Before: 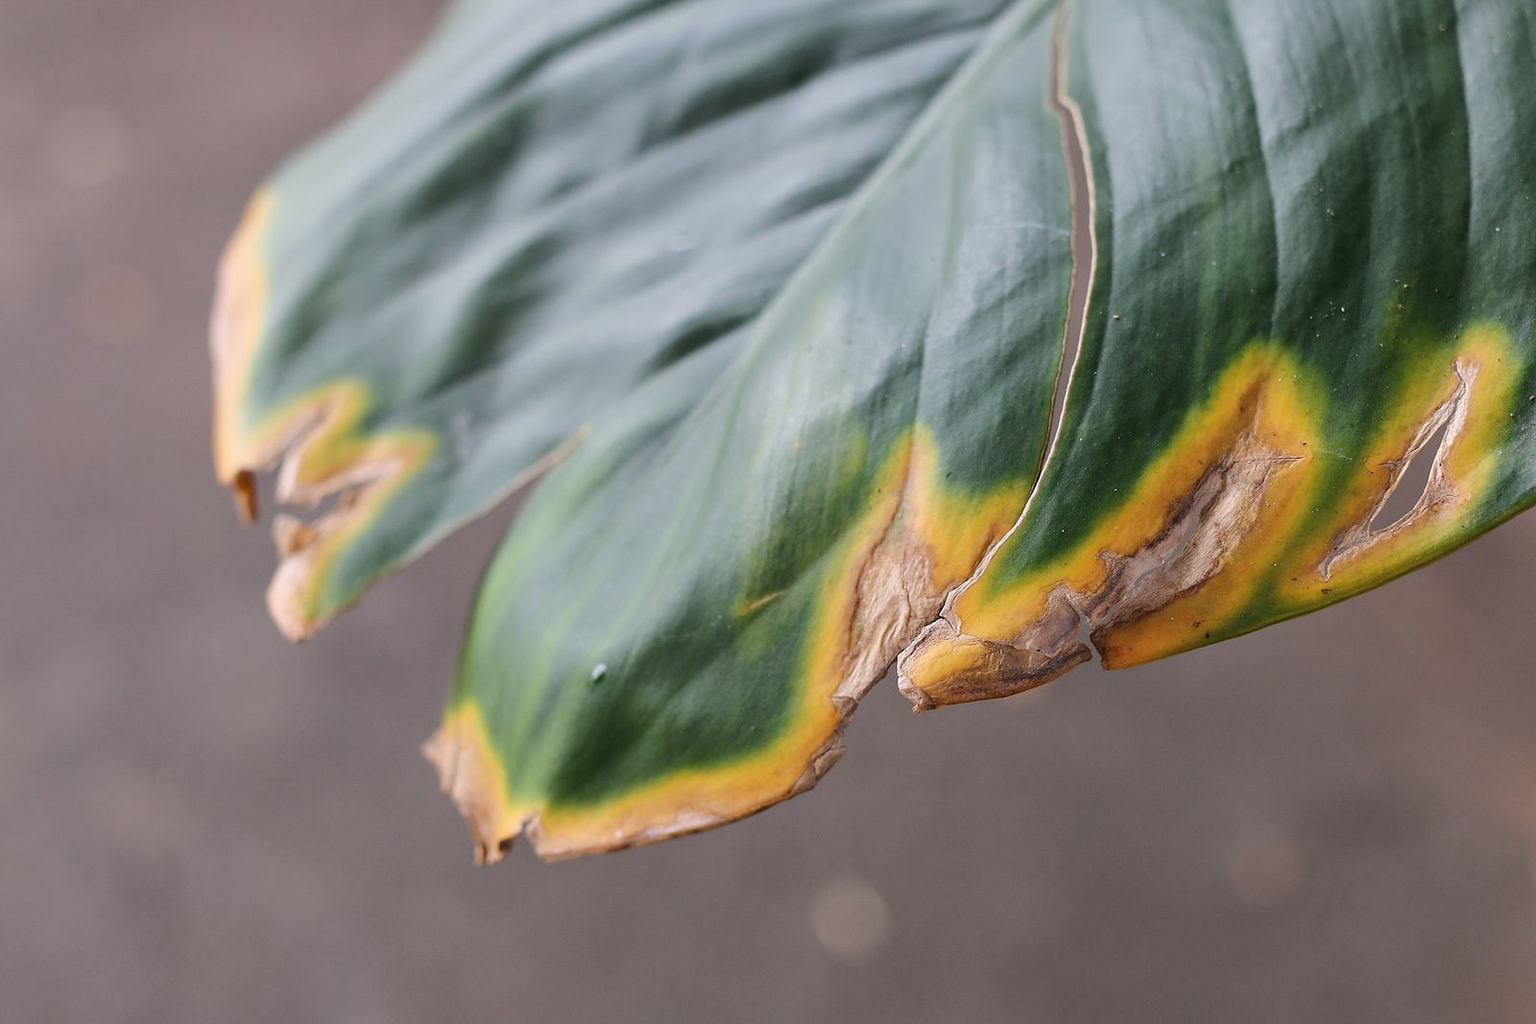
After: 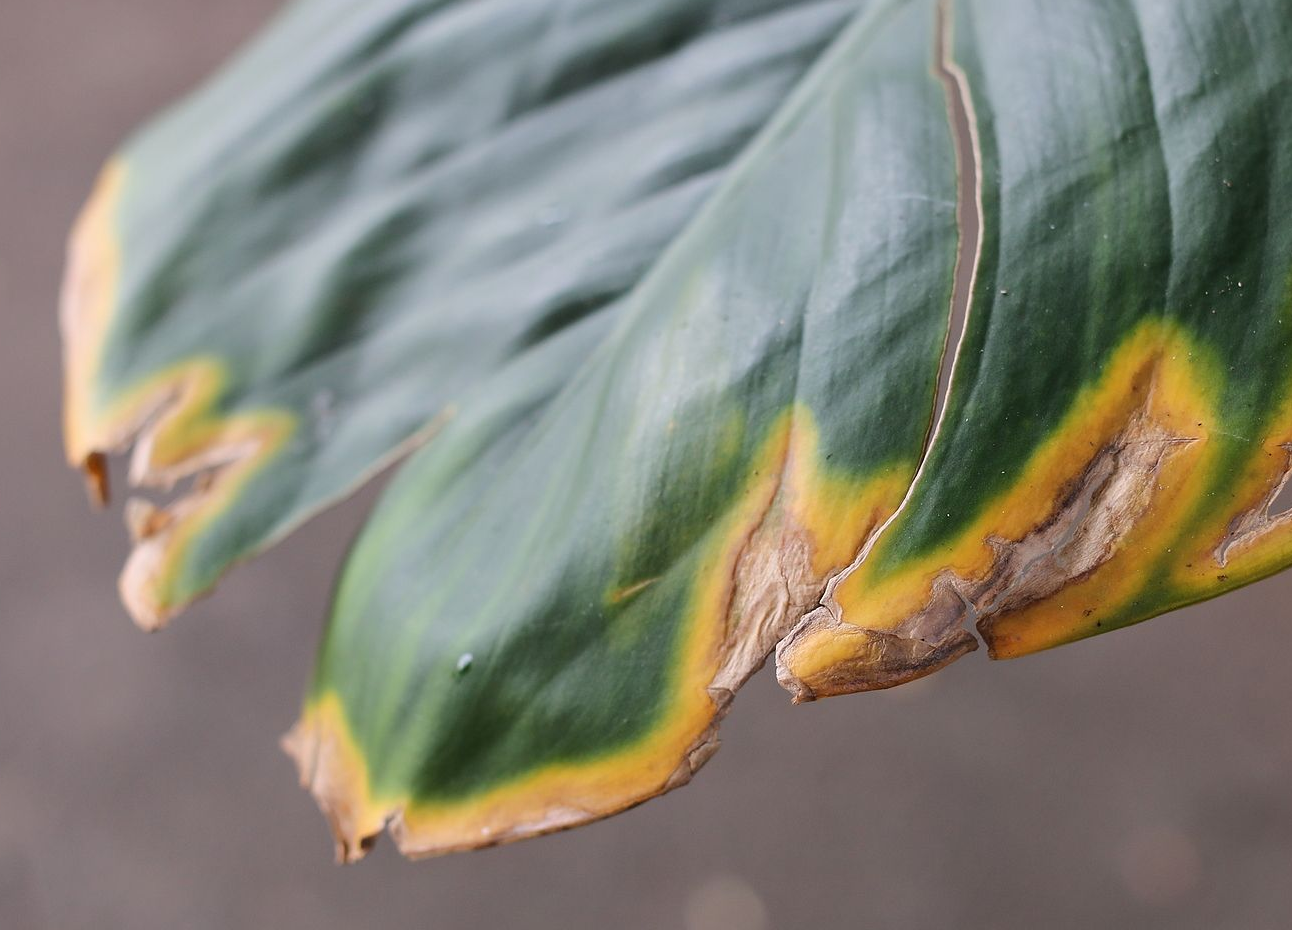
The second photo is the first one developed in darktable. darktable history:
crop: left 9.983%, top 3.647%, right 9.262%, bottom 9.137%
